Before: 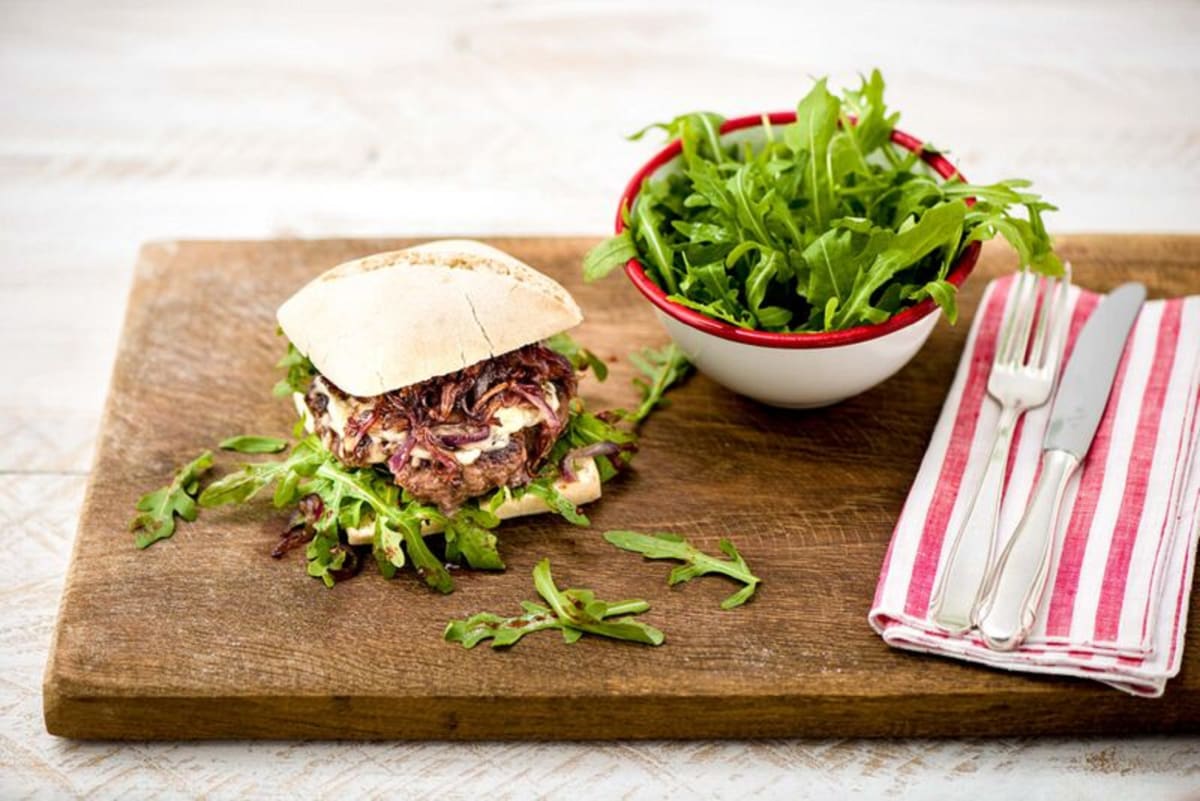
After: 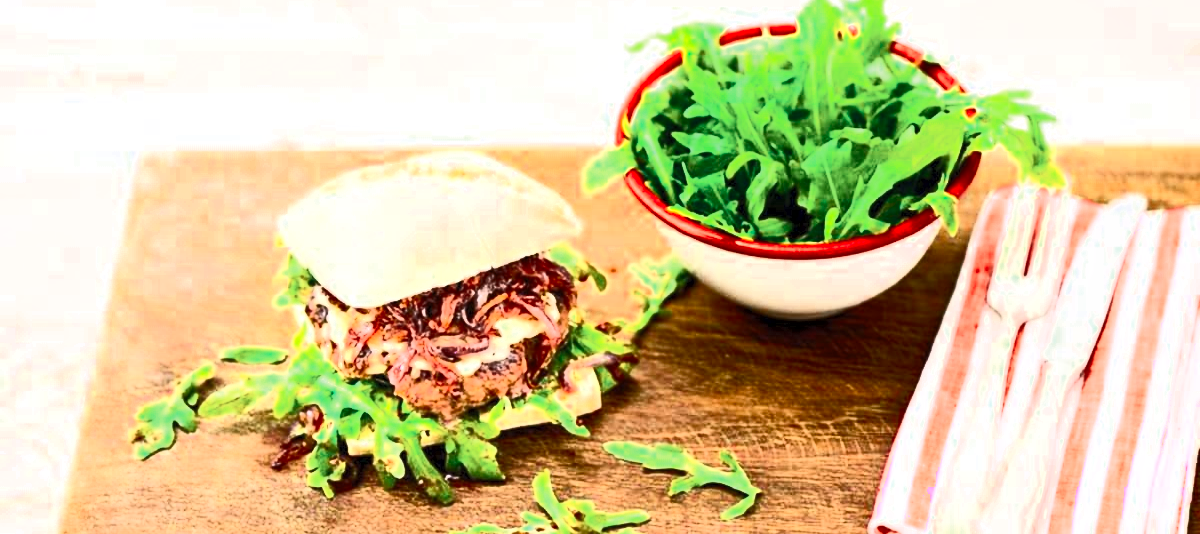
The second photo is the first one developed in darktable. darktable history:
crop: top 11.167%, bottom 22.087%
exposure: black level correction 0.001, exposure 0.498 EV, compensate highlight preservation false
color zones: curves: ch0 [(0, 0.5) (0.125, 0.4) (0.25, 0.5) (0.375, 0.4) (0.5, 0.4) (0.625, 0.35) (0.75, 0.35) (0.875, 0.5)]; ch1 [(0, 0.35) (0.125, 0.45) (0.25, 0.35) (0.375, 0.35) (0.5, 0.35) (0.625, 0.35) (0.75, 0.45) (0.875, 0.35)]; ch2 [(0, 0.6) (0.125, 0.5) (0.25, 0.5) (0.375, 0.6) (0.5, 0.6) (0.625, 0.5) (0.75, 0.5) (0.875, 0.5)]
contrast brightness saturation: contrast 0.824, brightness 0.598, saturation 0.601
